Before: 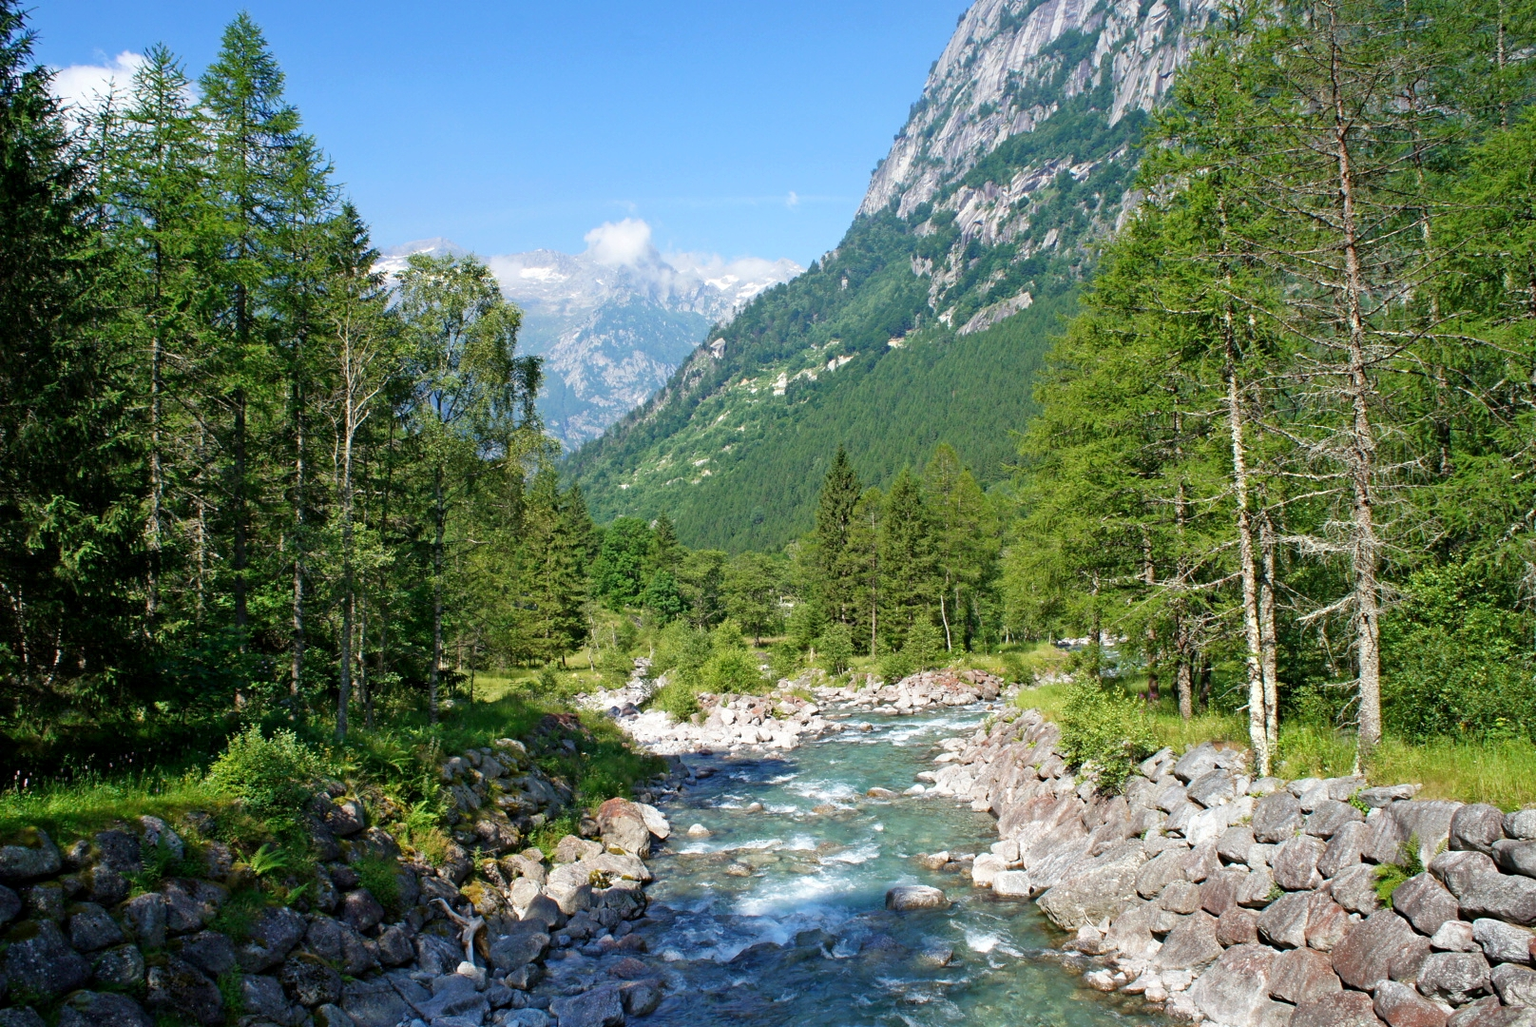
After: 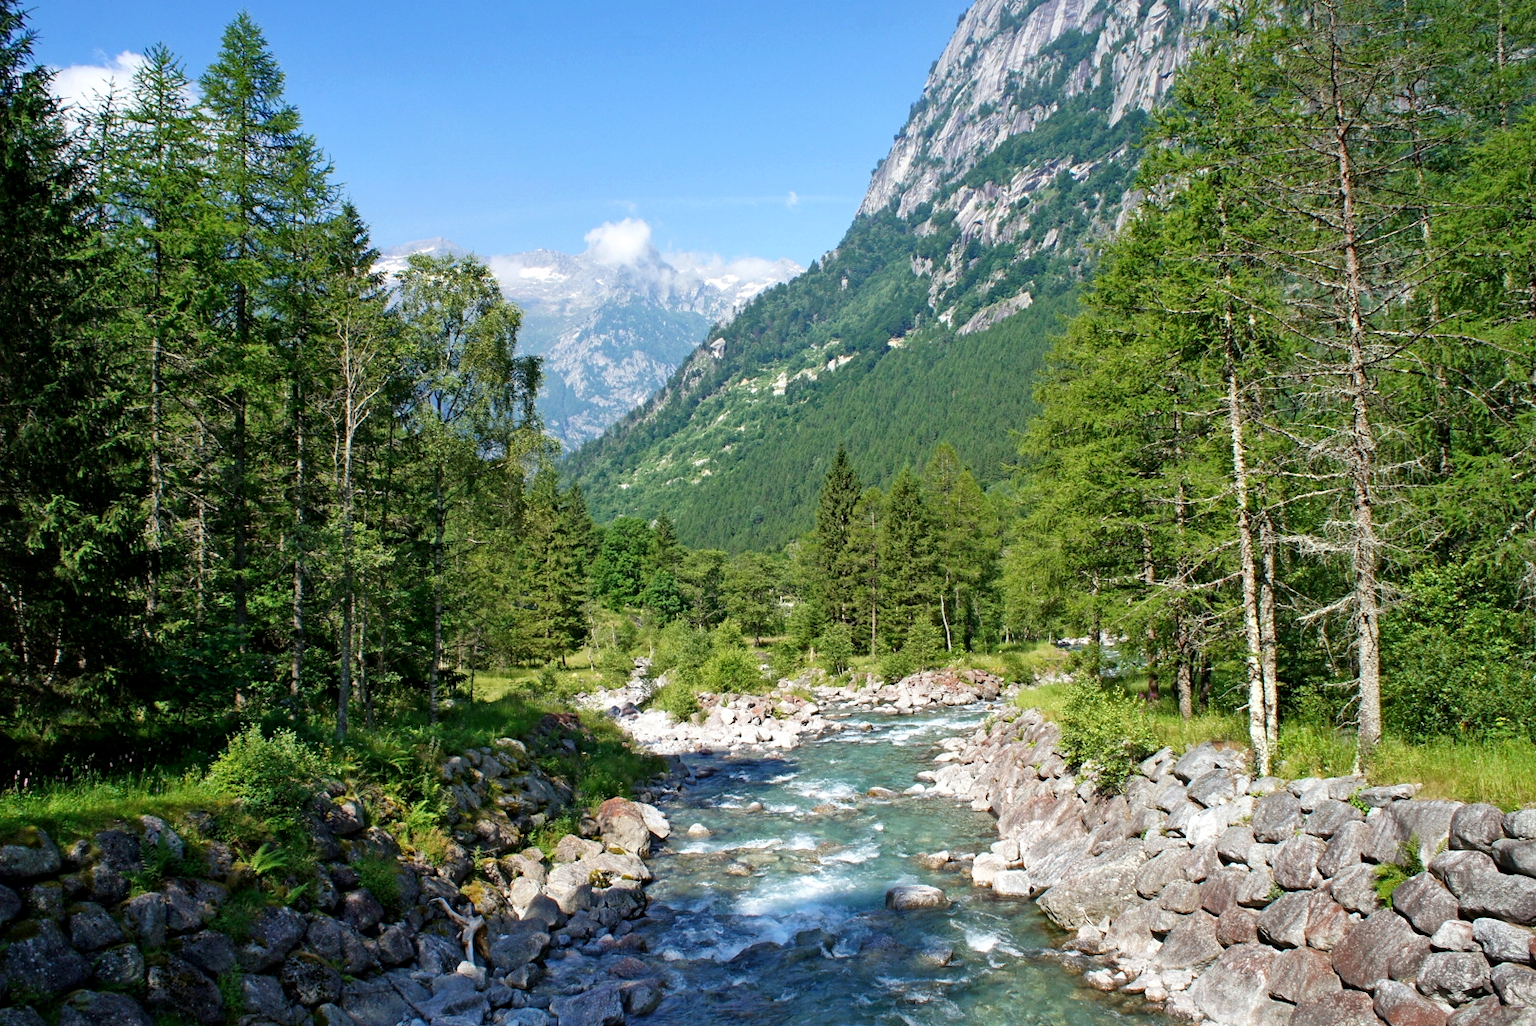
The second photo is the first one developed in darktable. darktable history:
local contrast: mode bilateral grid, contrast 25, coarseness 49, detail 122%, midtone range 0.2
contrast equalizer: octaves 7, y [[0.5, 0.5, 0.472, 0.5, 0.5, 0.5], [0.5 ×6], [0.5 ×6], [0 ×6], [0 ×6]]
